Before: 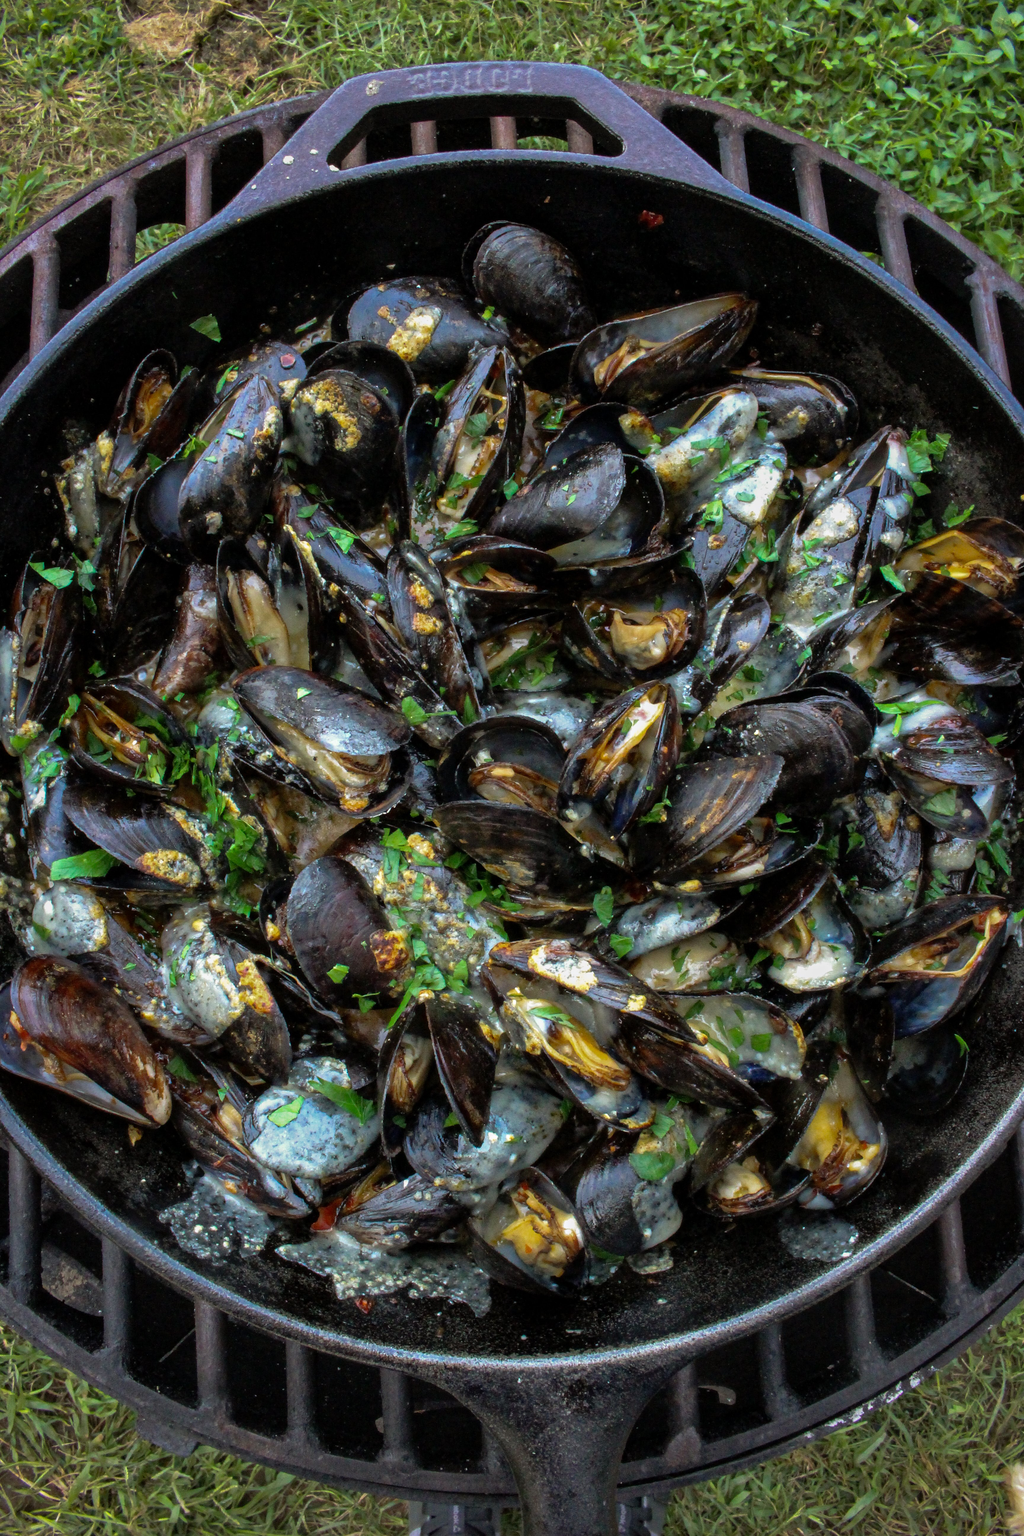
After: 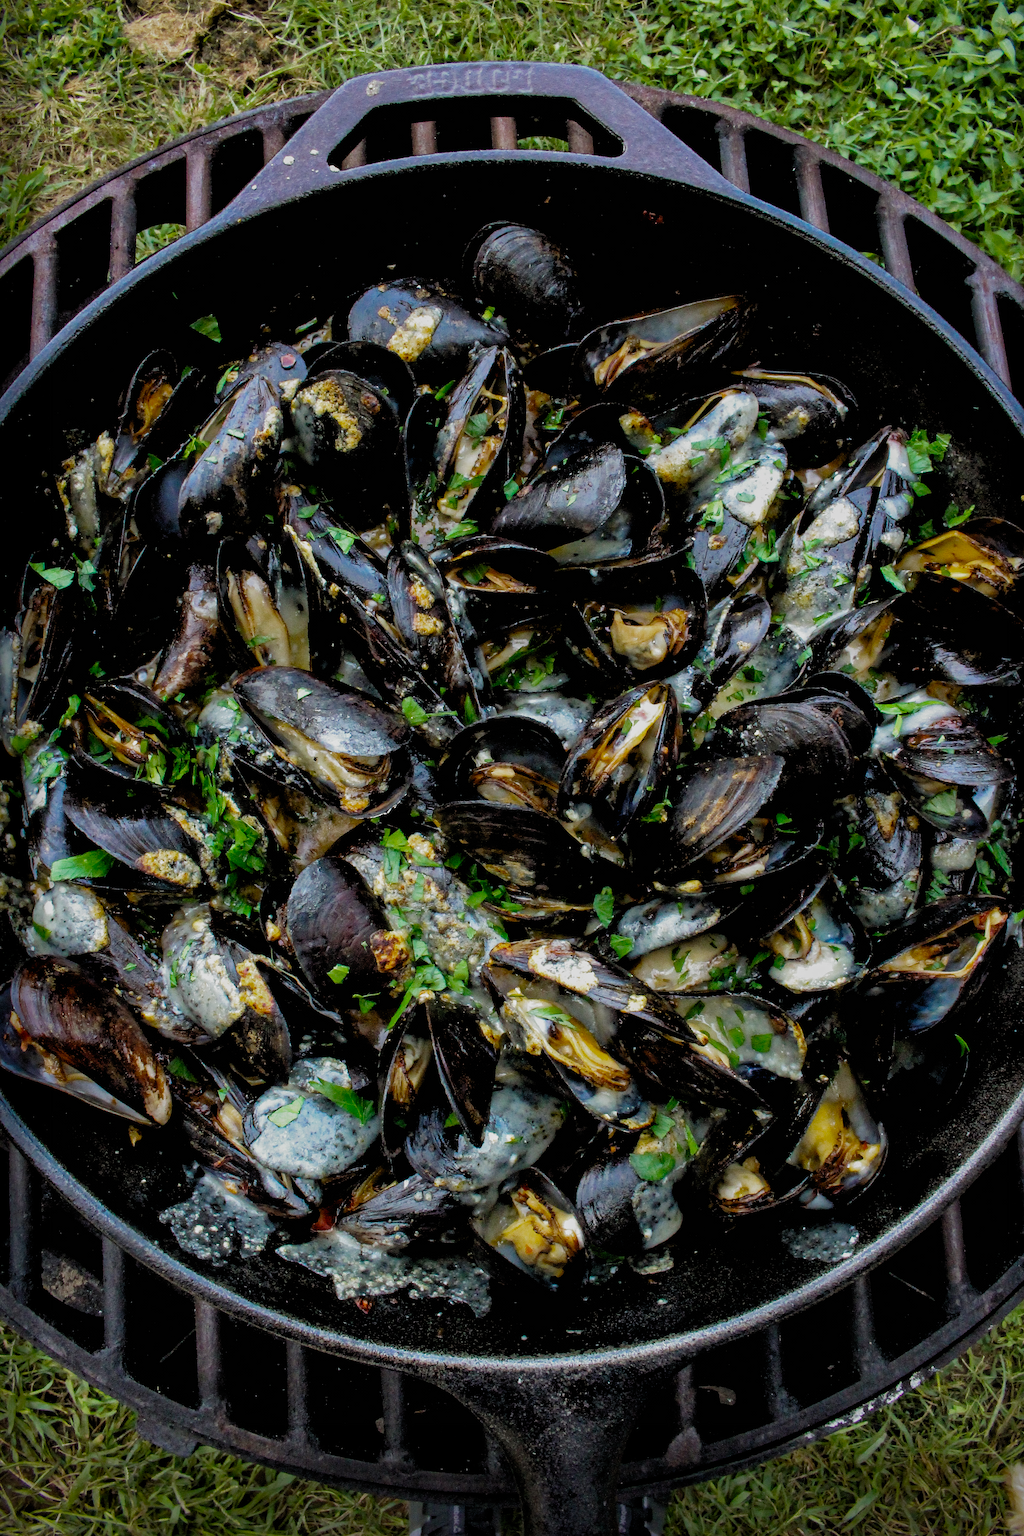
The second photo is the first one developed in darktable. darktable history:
exposure: black level correction -0.004, exposure 0.056 EV, compensate highlight preservation false
sharpen: radius 0.983, amount 0.608
filmic rgb: black relative exposure -3.91 EV, white relative exposure 3.12 EV, hardness 2.87, add noise in highlights 0.001, preserve chrominance no, color science v3 (2019), use custom middle-gray values true, contrast in highlights soft
vignetting: fall-off start 93.76%, fall-off radius 5.71%, saturation 0.04, center (0.034, -0.082), automatic ratio true, width/height ratio 1.331, shape 0.042
tone equalizer: edges refinement/feathering 500, mask exposure compensation -1.57 EV, preserve details no
